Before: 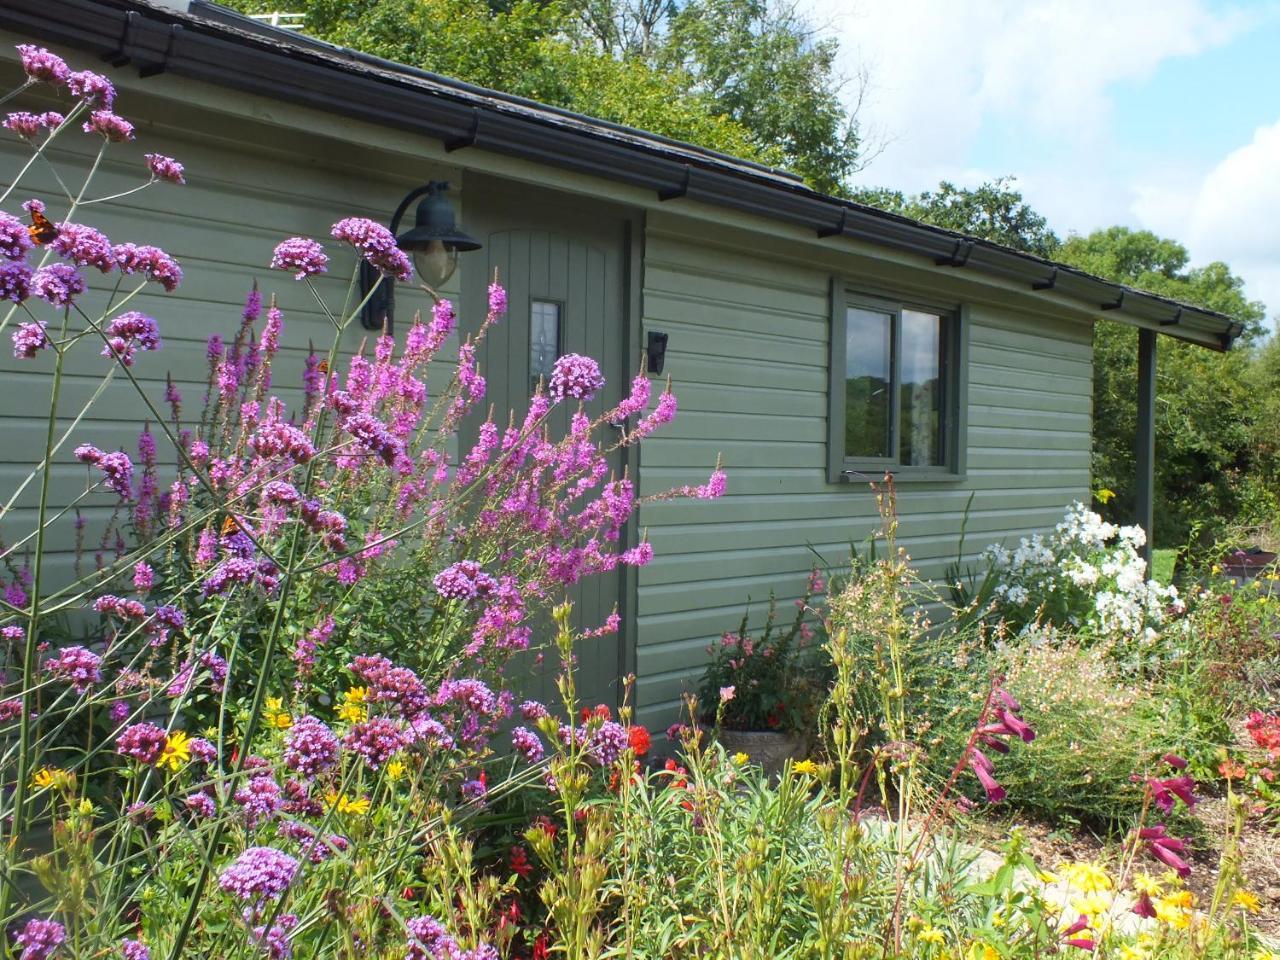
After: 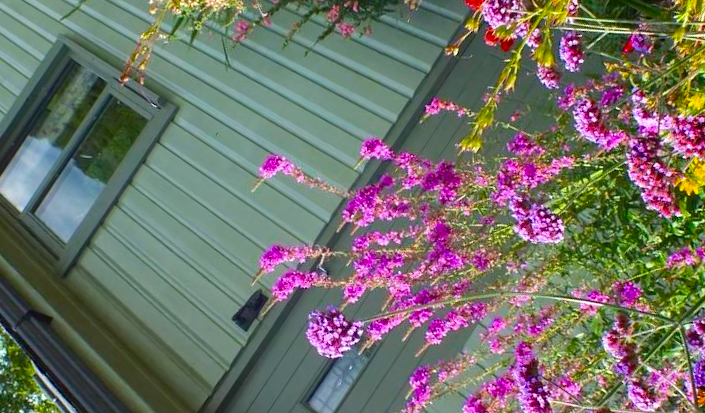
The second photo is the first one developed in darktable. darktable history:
color balance rgb: perceptual saturation grading › global saturation 30.058%, perceptual brilliance grading › global brilliance 18.055%, global vibrance 16.036%, saturation formula JzAzBz (2021)
crop and rotate: angle 147.05°, left 9.202%, top 15.589%, right 4.544%, bottom 16.994%
